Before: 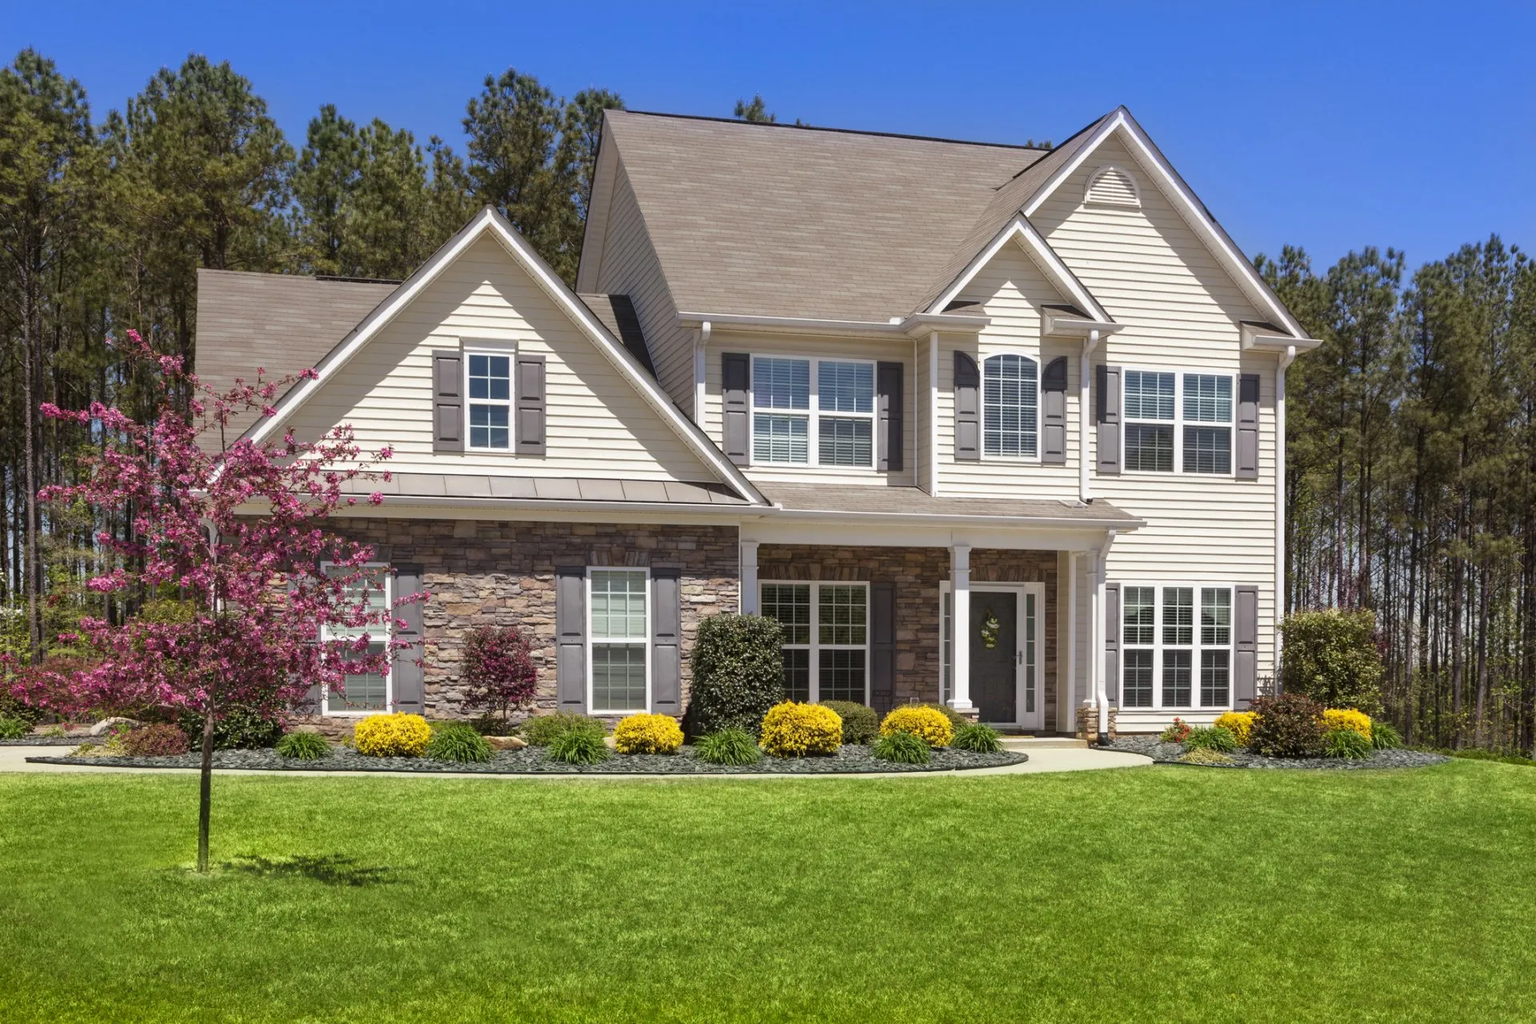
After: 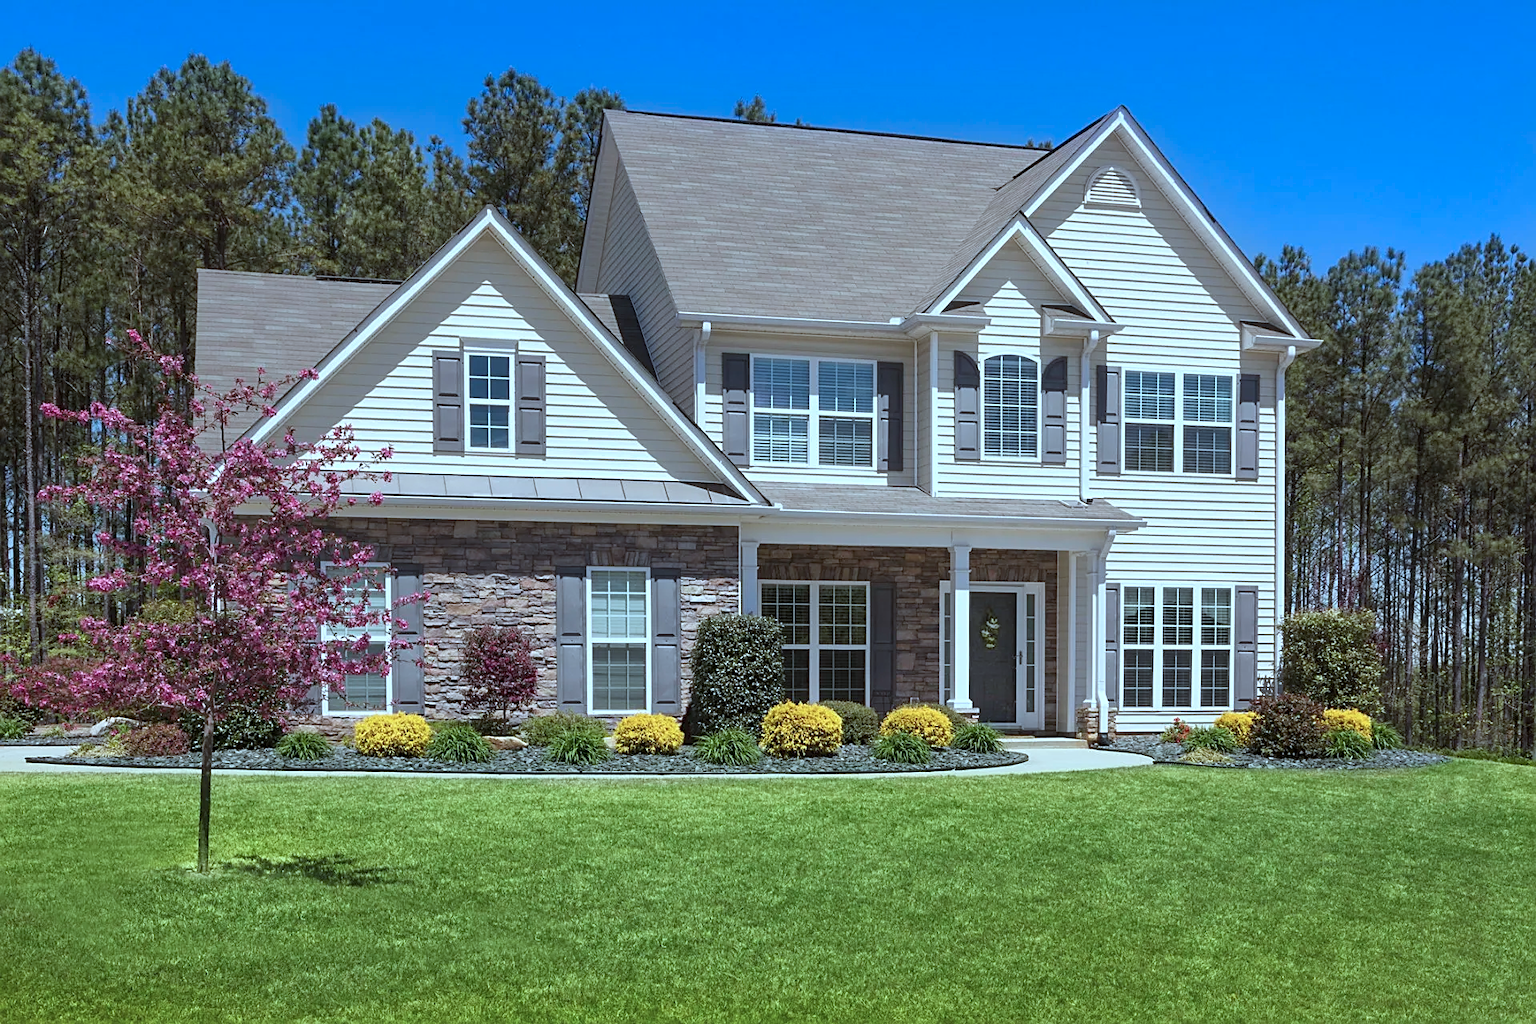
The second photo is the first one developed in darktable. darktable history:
sharpen: amount 0.55
shadows and highlights: shadows 25, highlights -25
color correction: highlights a* -9.35, highlights b* -23.15
